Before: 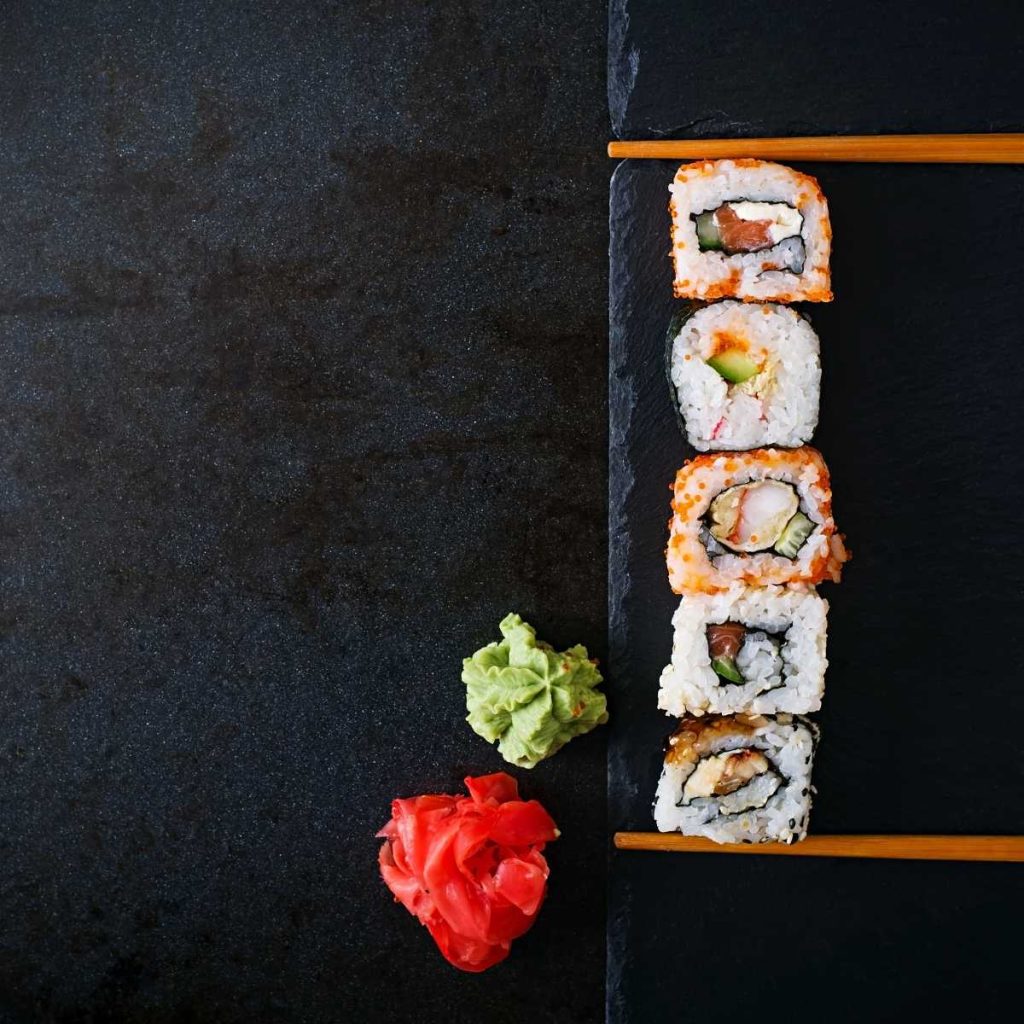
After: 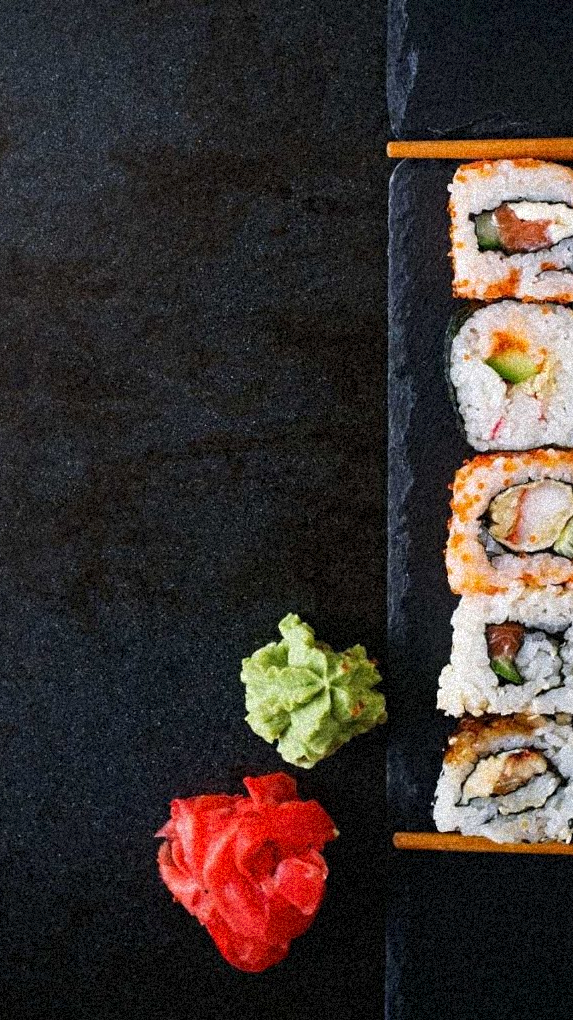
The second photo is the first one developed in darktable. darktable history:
crop: left 21.674%, right 22.086%
grain: coarseness 46.9 ISO, strength 50.21%, mid-tones bias 0%
